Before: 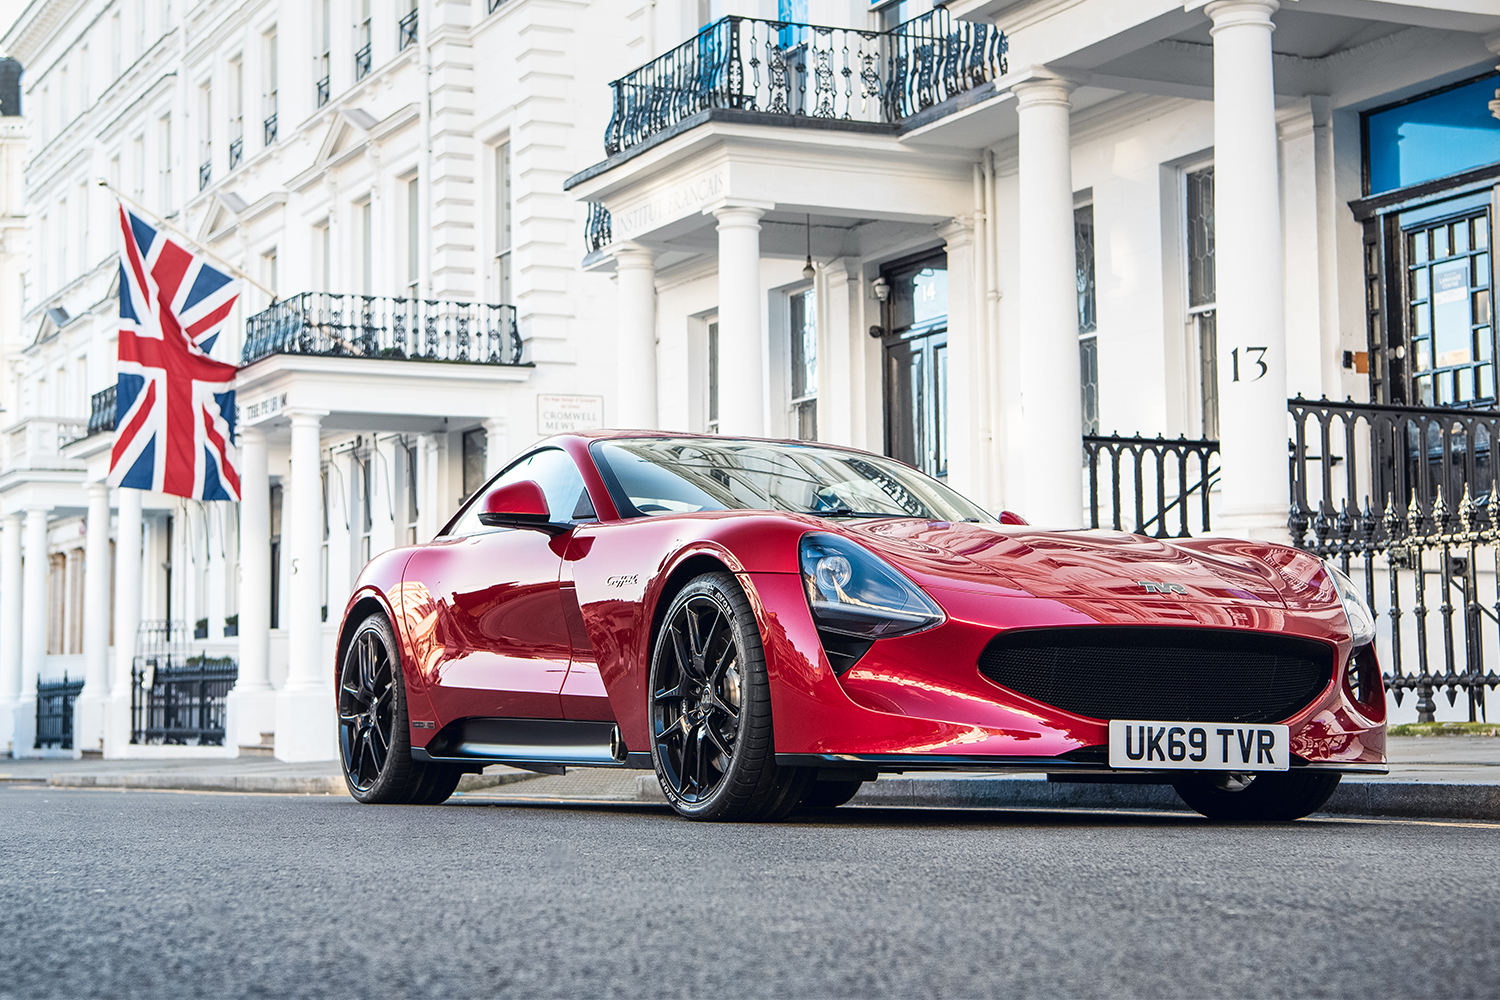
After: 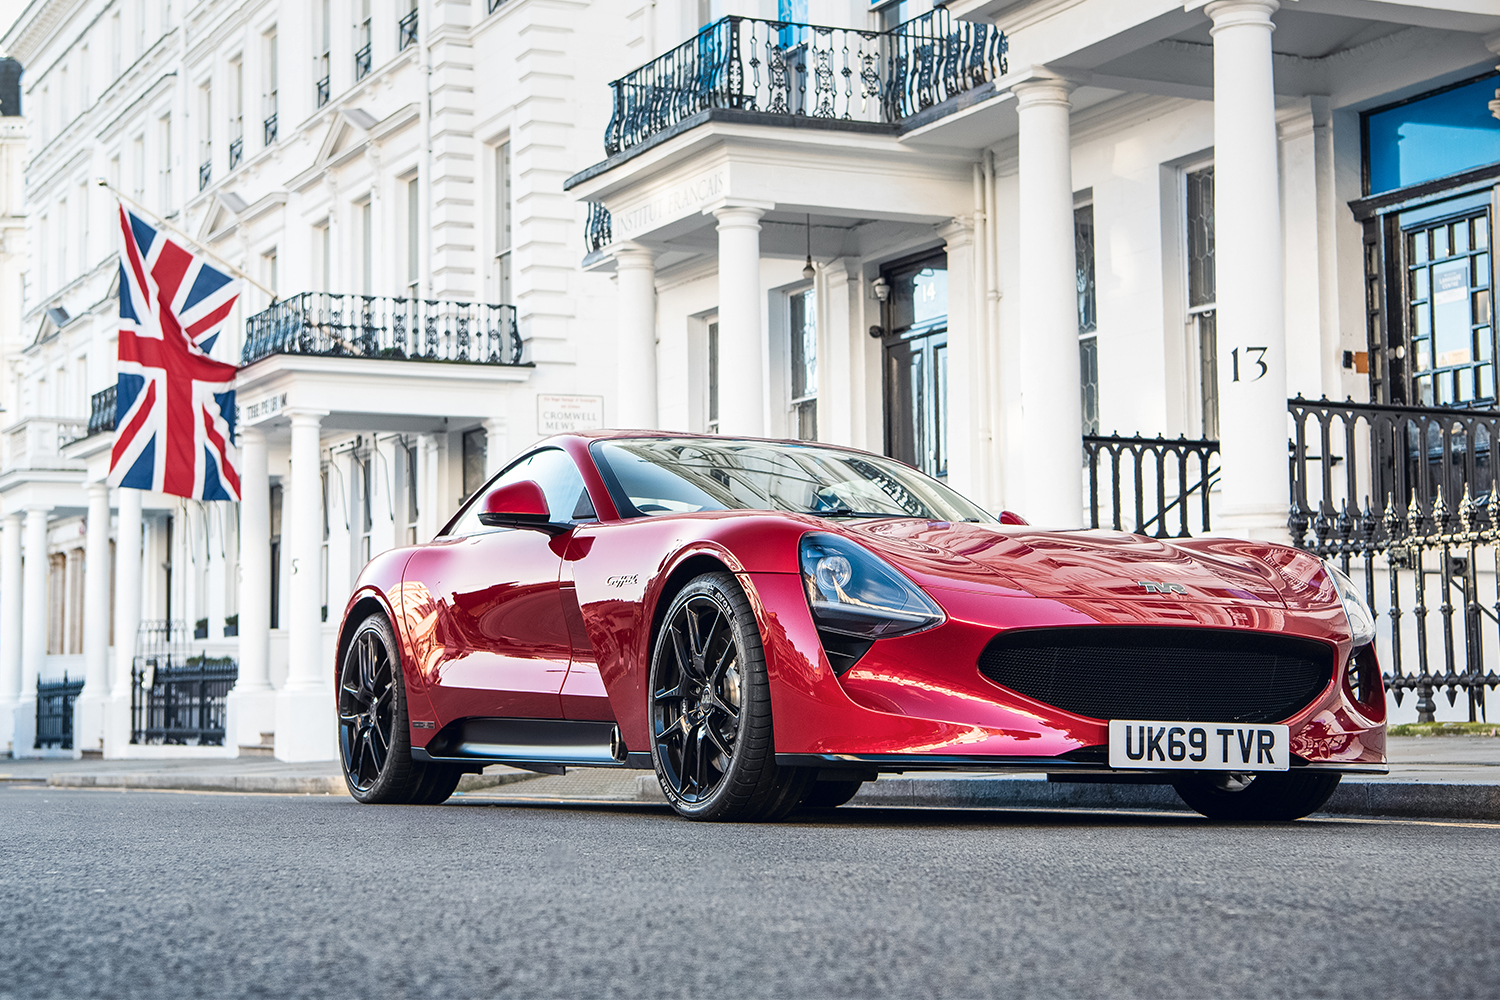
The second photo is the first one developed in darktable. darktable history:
shadows and highlights: shadows 75.94, highlights -23.19, soften with gaussian
